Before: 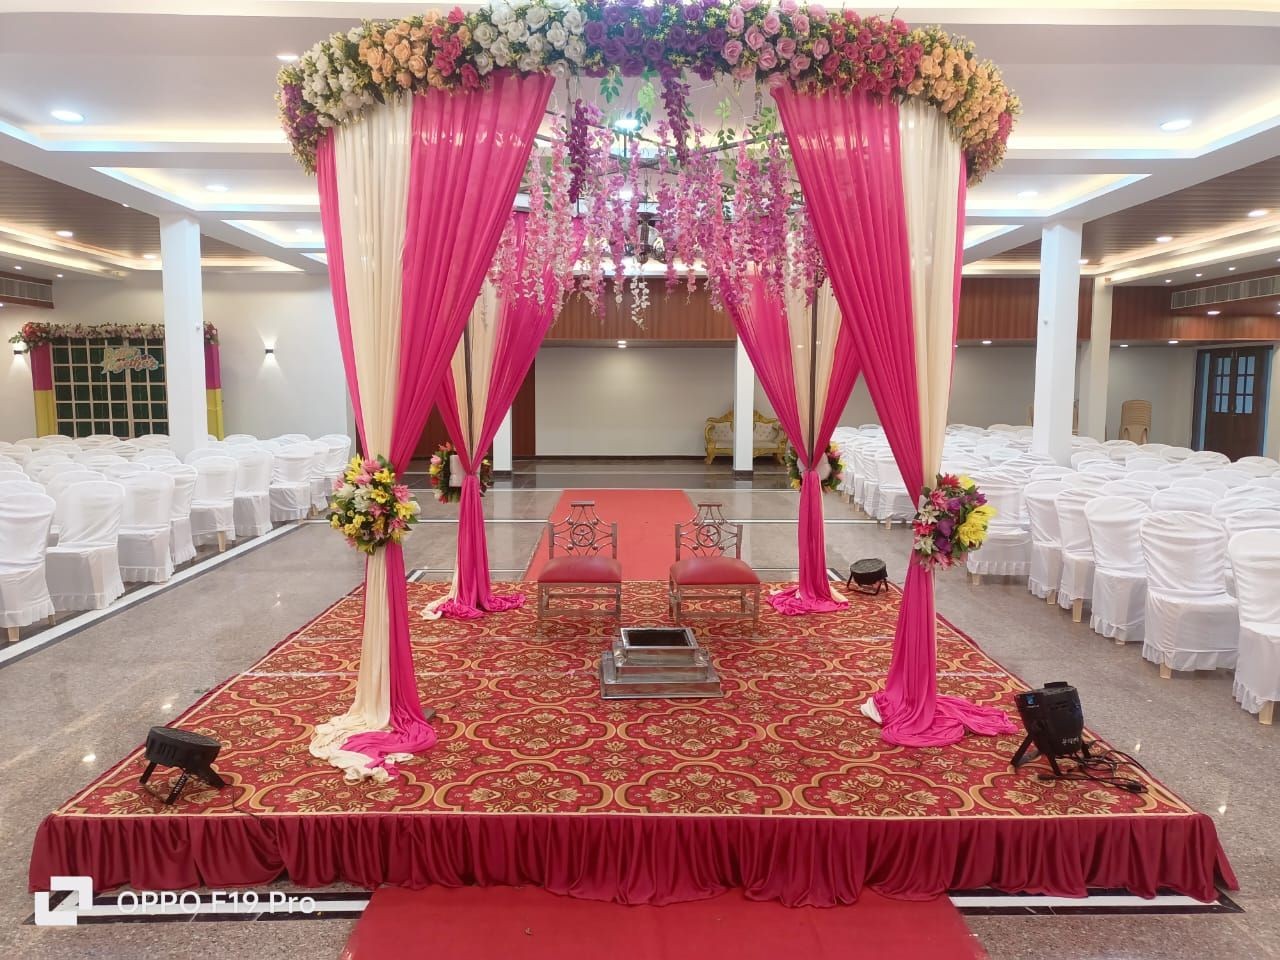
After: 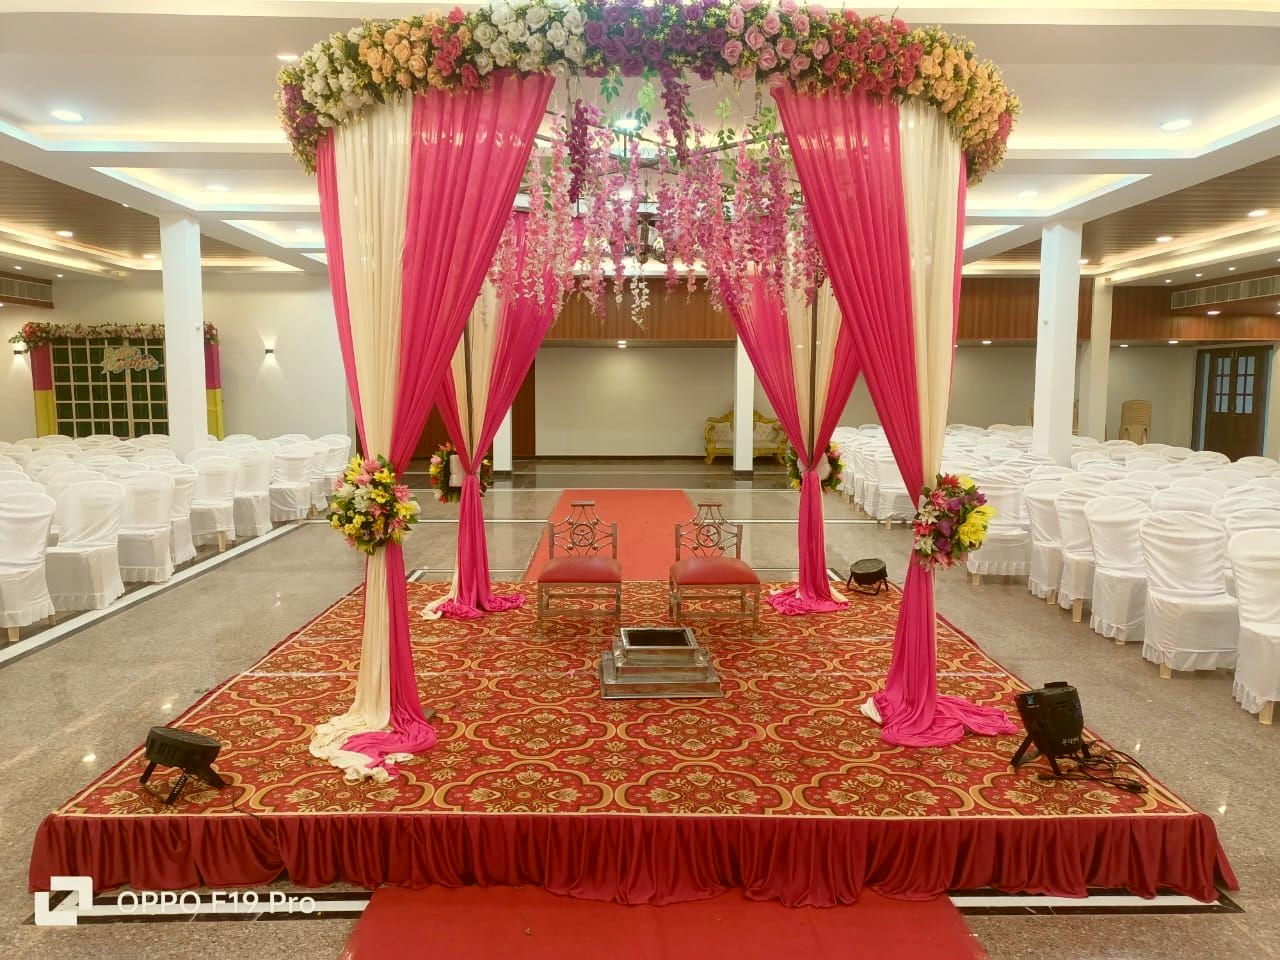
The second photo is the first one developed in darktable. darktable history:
color balance: contrast -0.5%
color correction: highlights a* -1.43, highlights b* 10.12, shadows a* 0.395, shadows b* 19.35
